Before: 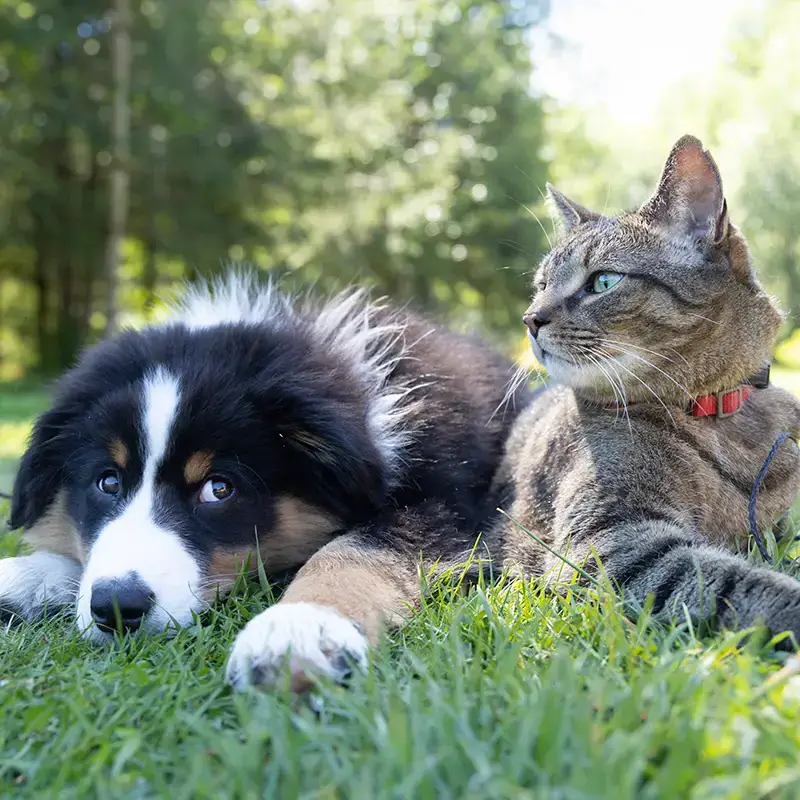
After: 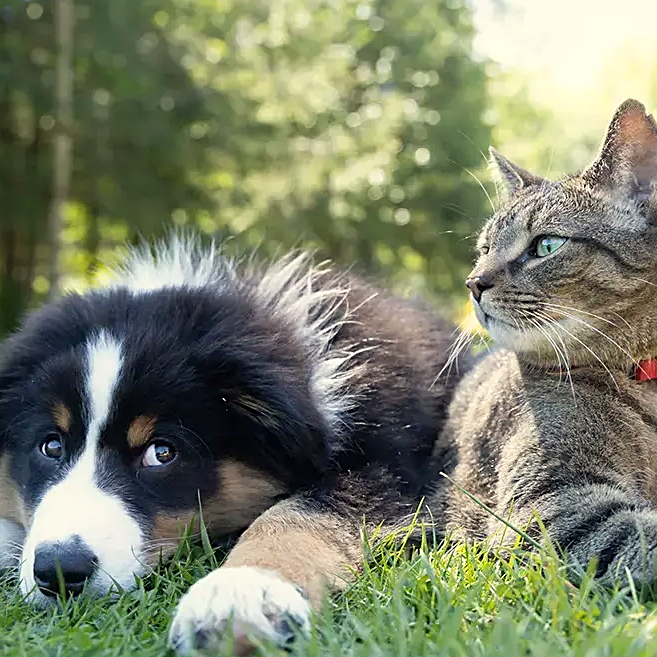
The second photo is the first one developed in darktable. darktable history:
white balance: red 1.029, blue 0.92
sharpen: on, module defaults
crop and rotate: left 7.196%, top 4.574%, right 10.605%, bottom 13.178%
